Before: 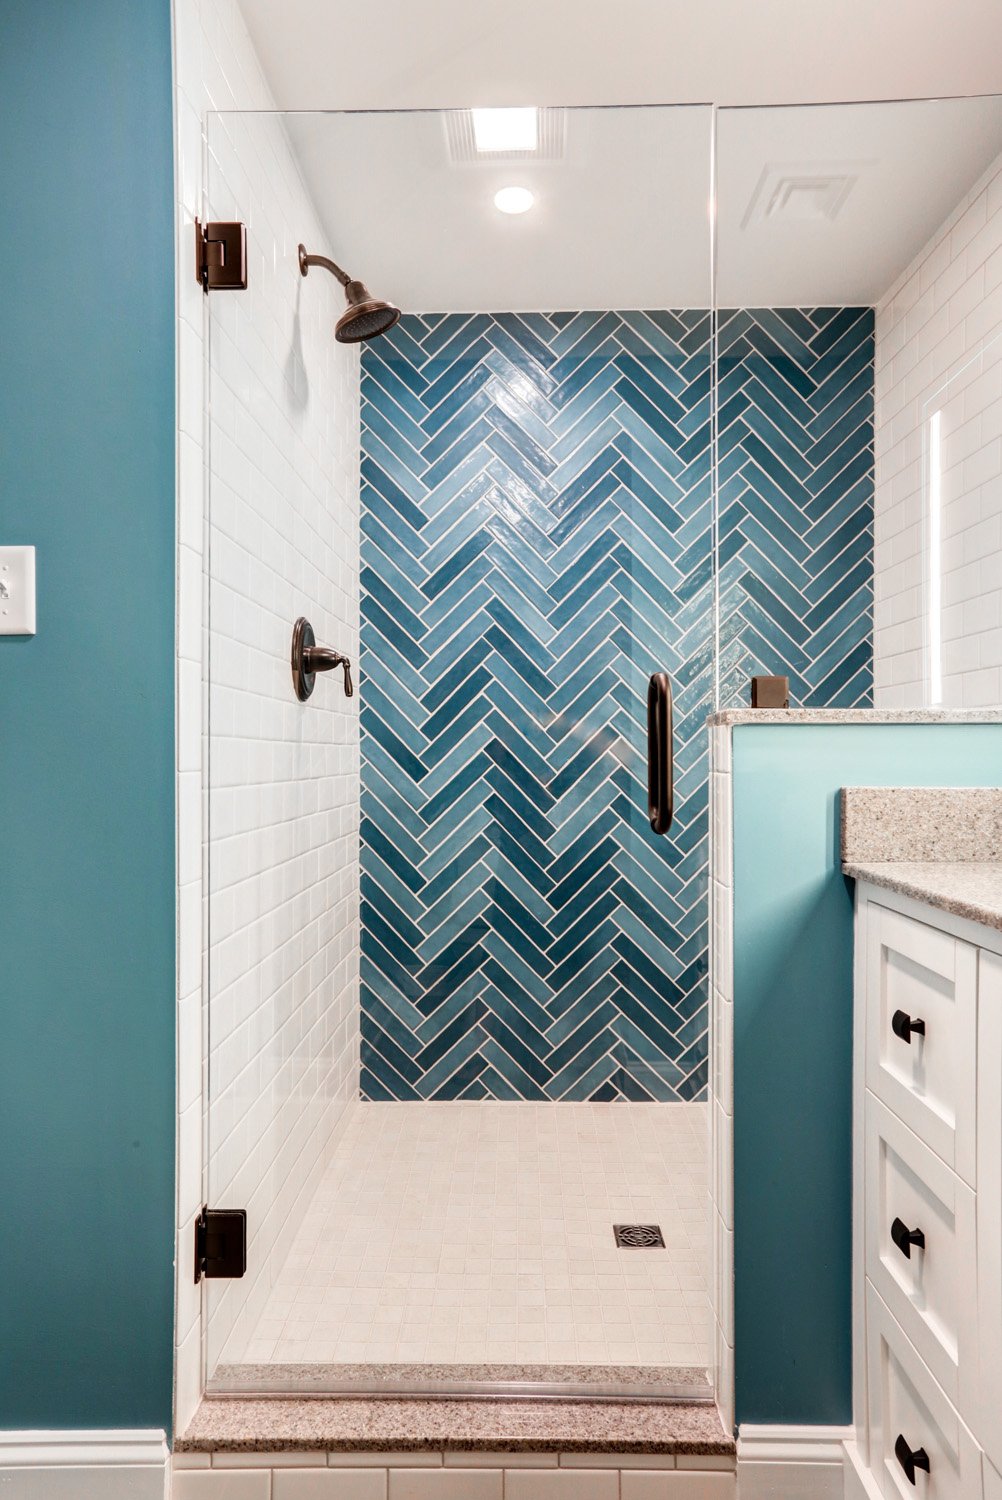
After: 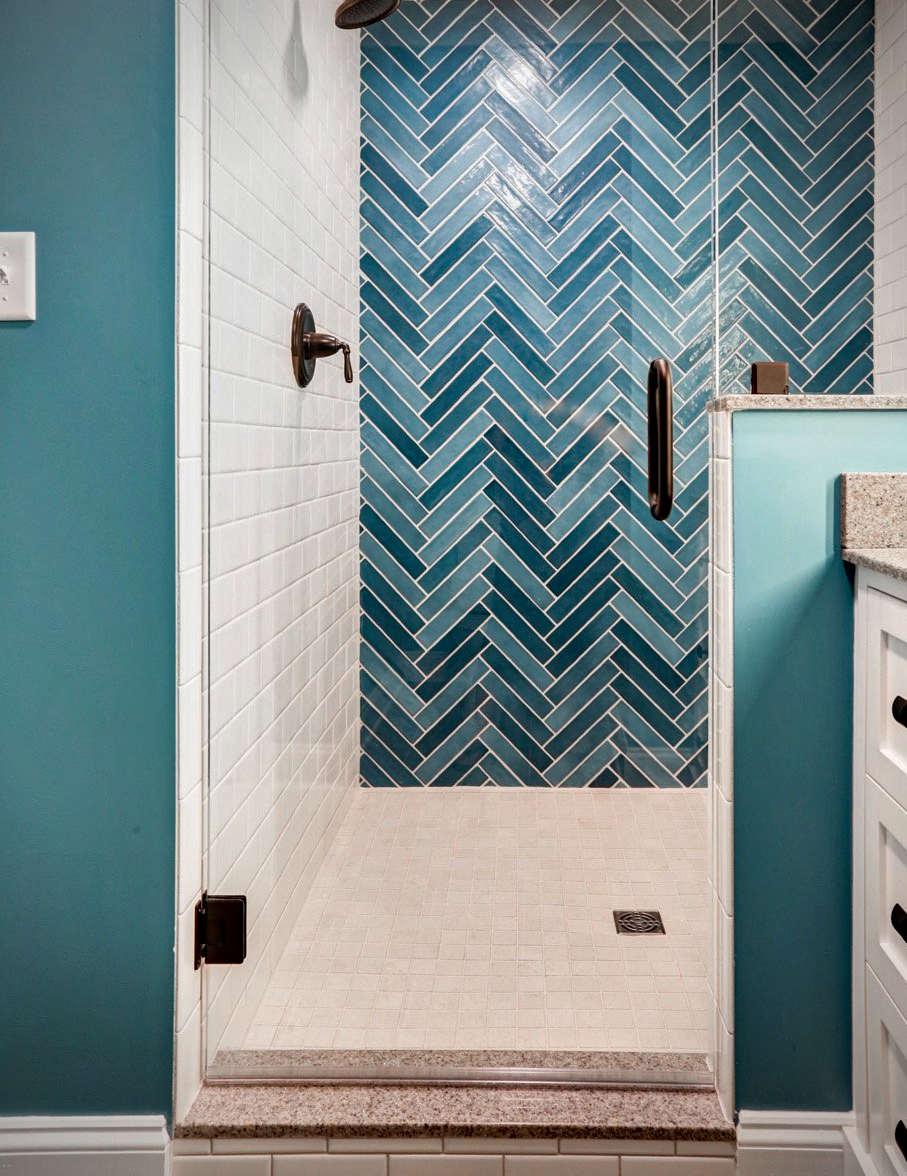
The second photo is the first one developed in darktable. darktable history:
shadows and highlights: low approximation 0.01, soften with gaussian
crop: top 20.989%, right 9.414%, bottom 0.276%
haze removal: compatibility mode true, adaptive false
vignetting: brightness -0.576, saturation -0.255
